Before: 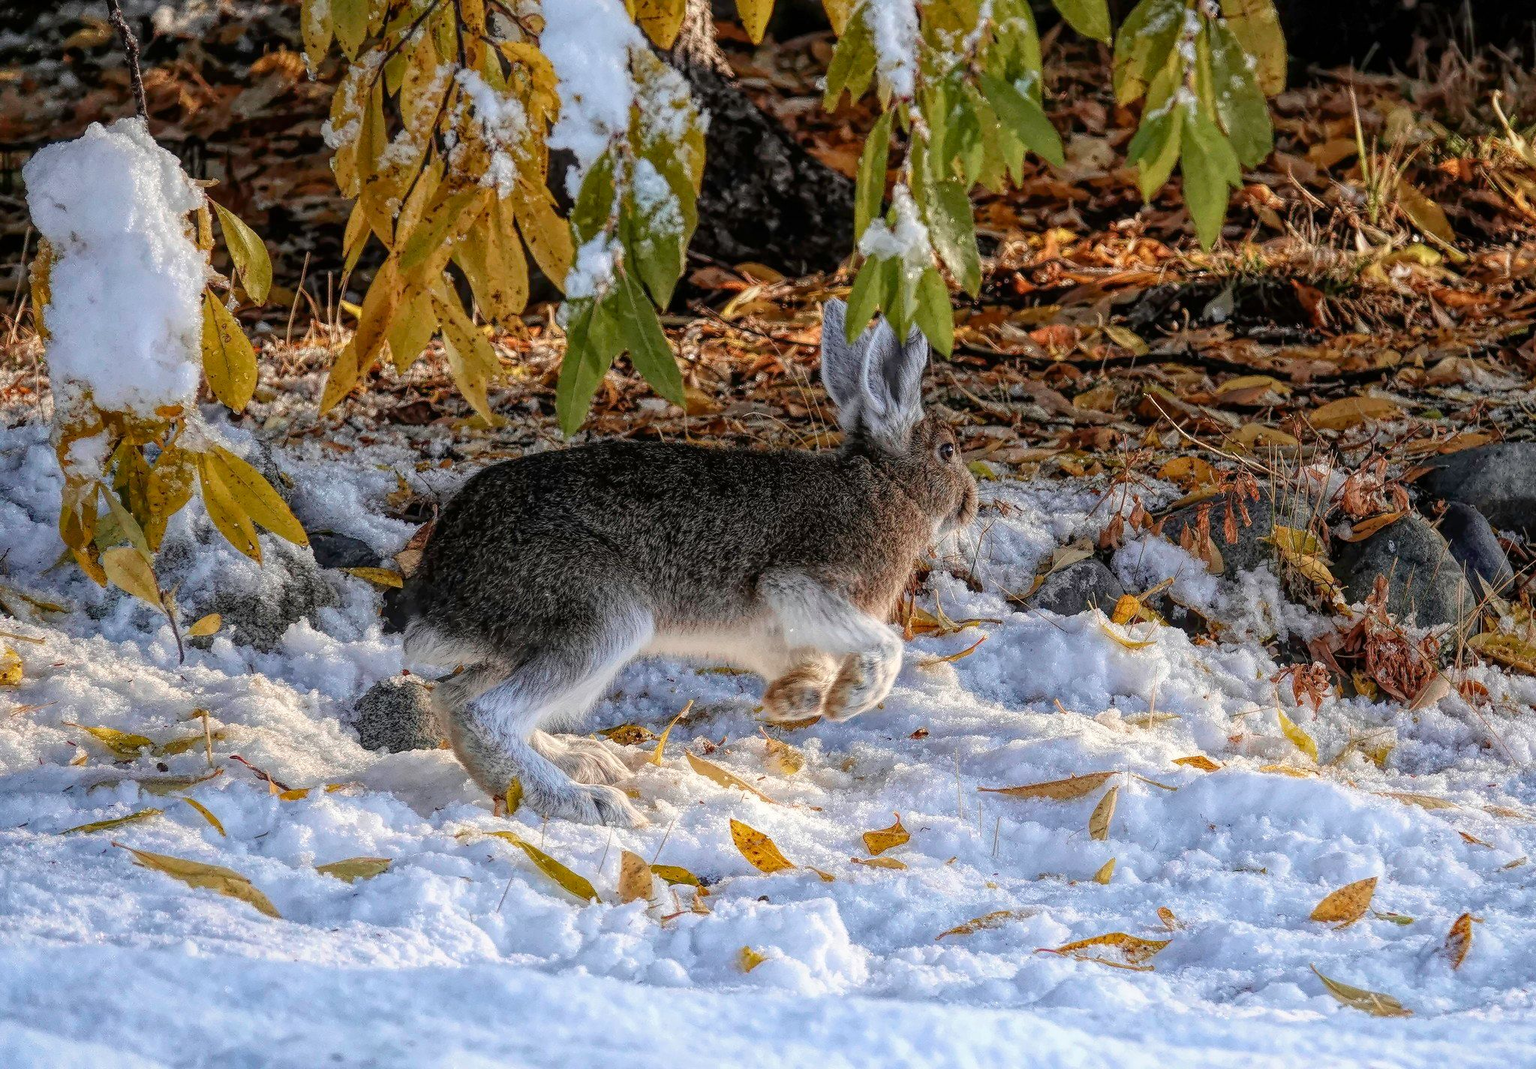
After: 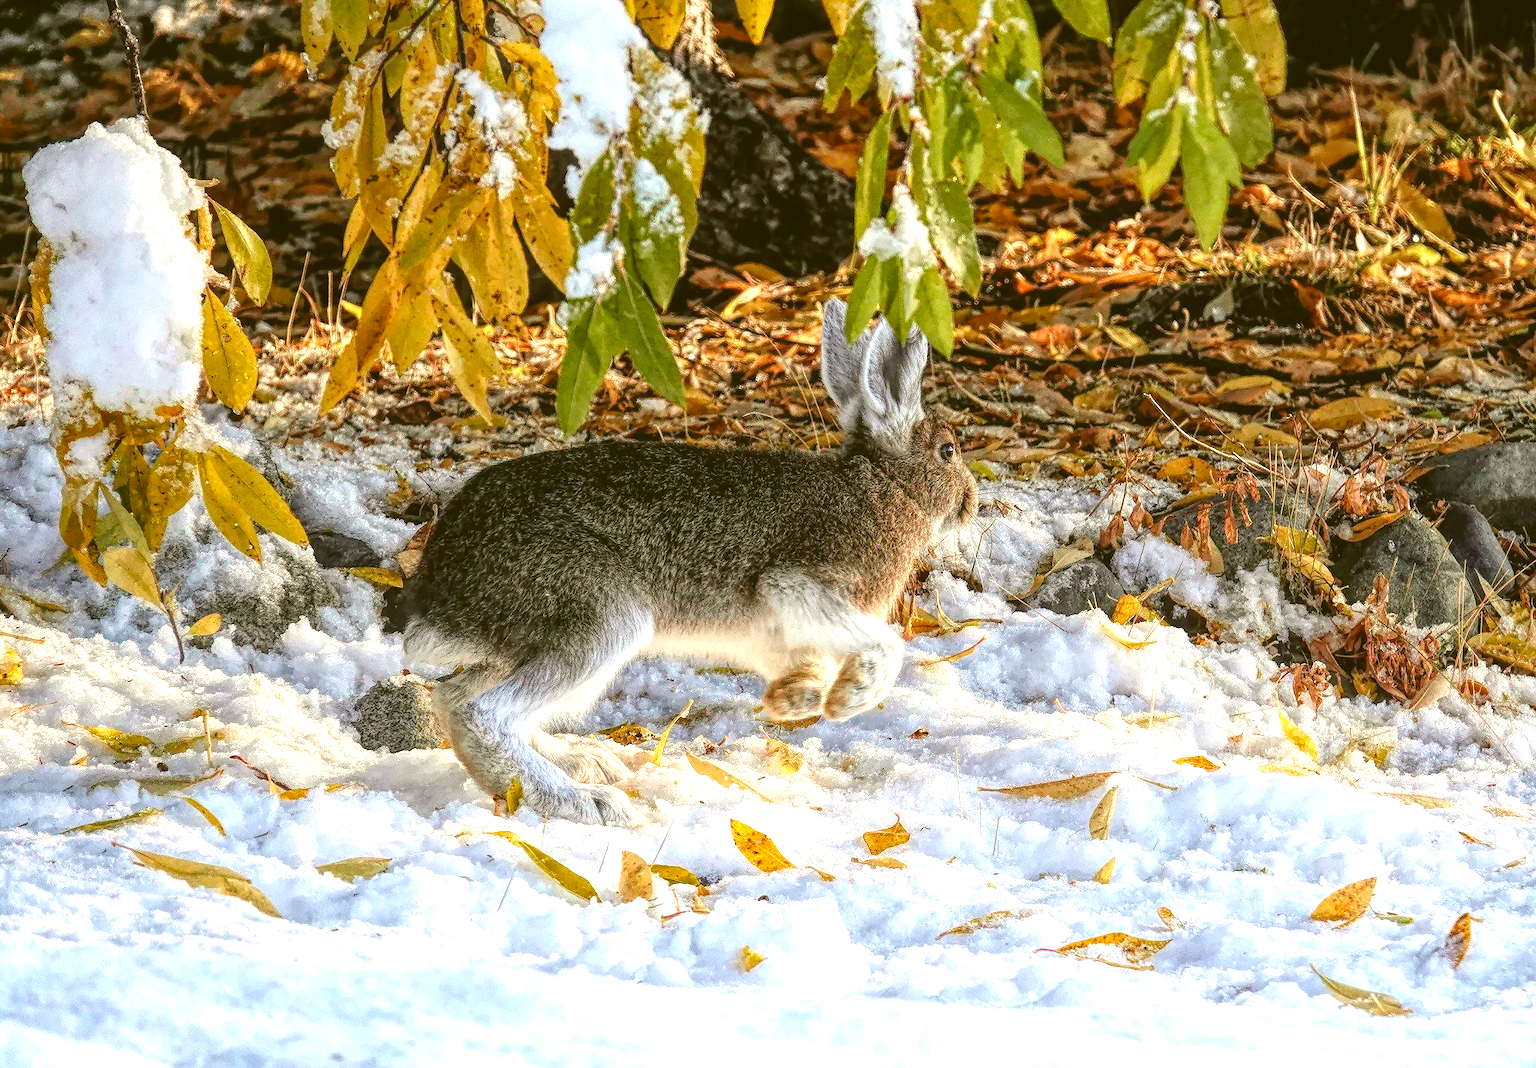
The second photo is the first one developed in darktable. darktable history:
exposure: black level correction -0.005, exposure 1 EV, compensate highlight preservation false
color correction: highlights a* -1.43, highlights b* 10.12, shadows a* 0.395, shadows b* 19.35
